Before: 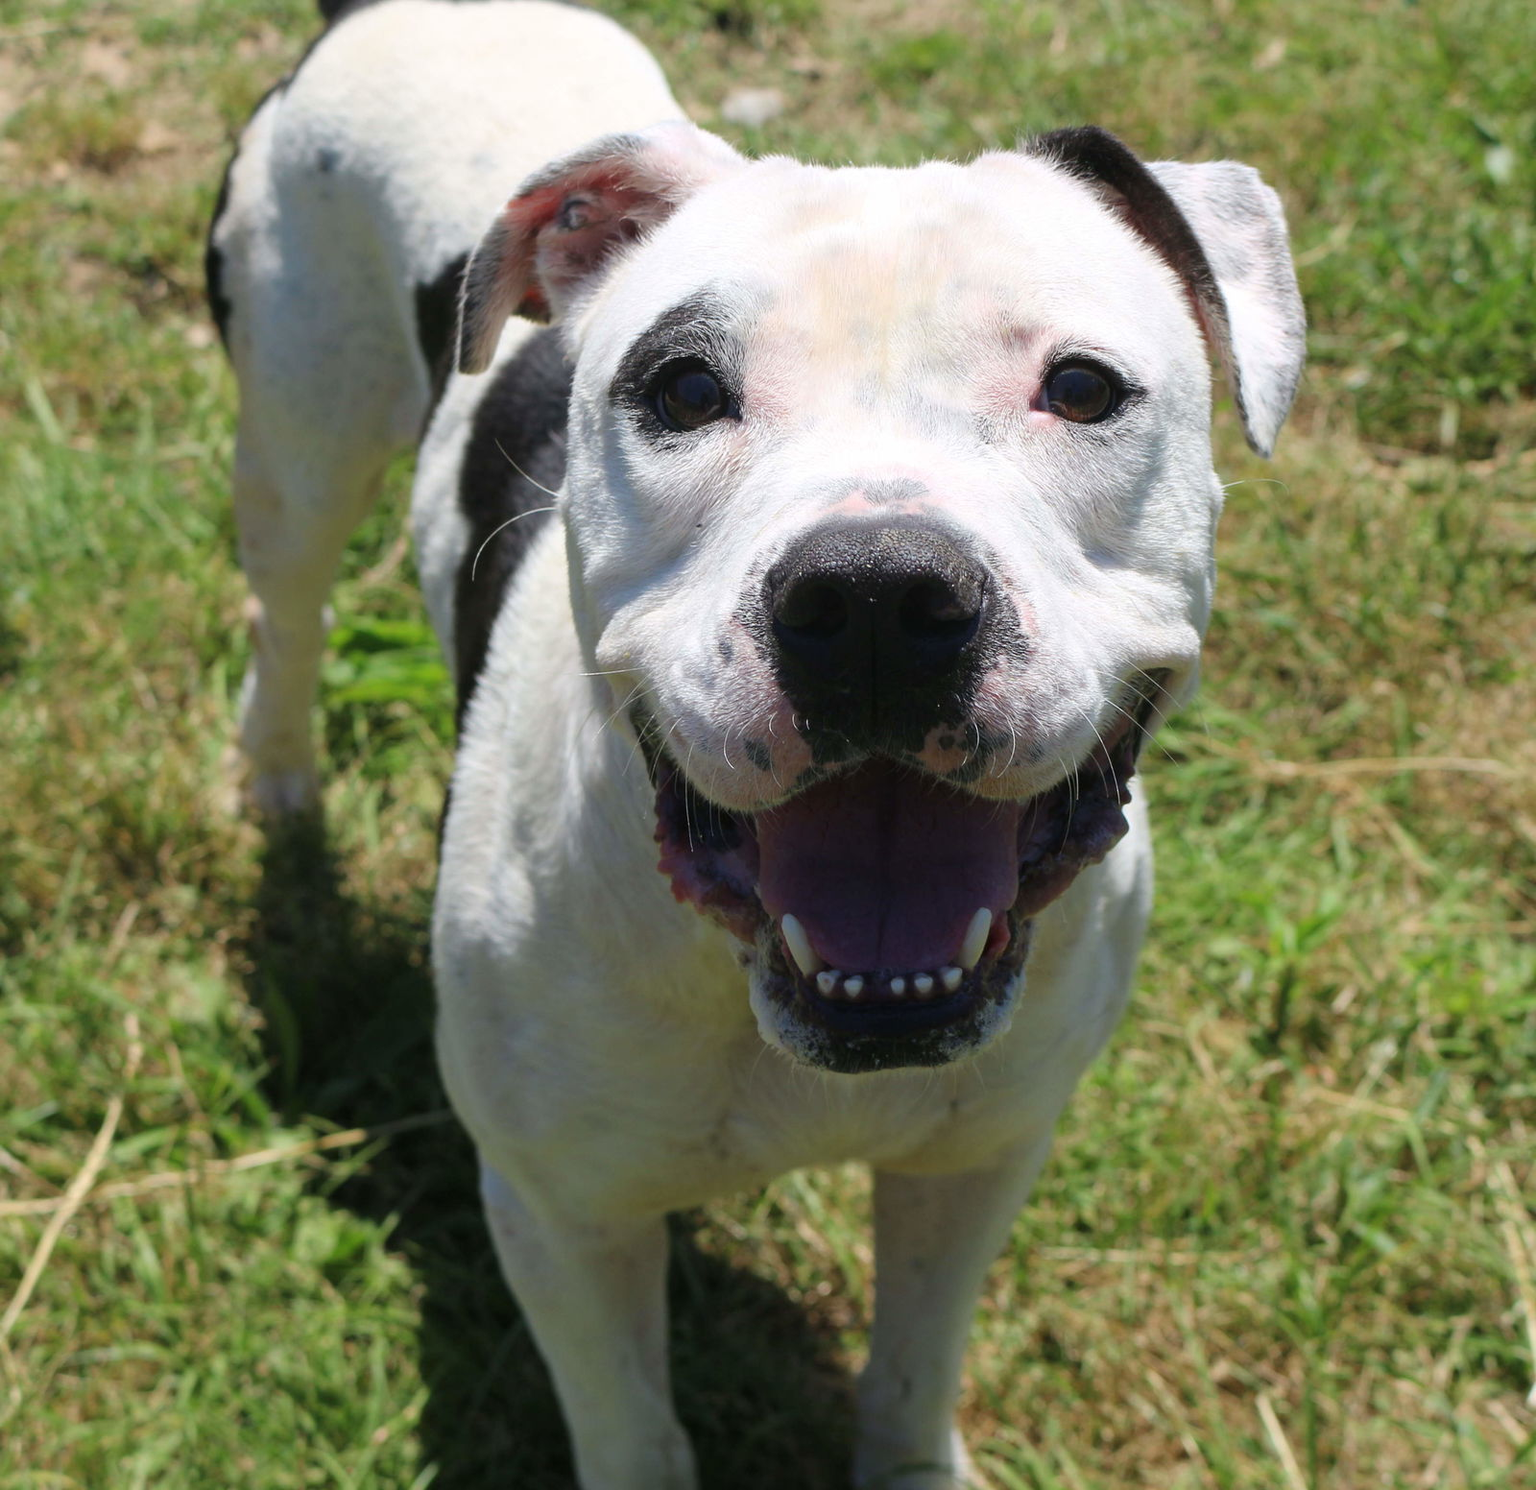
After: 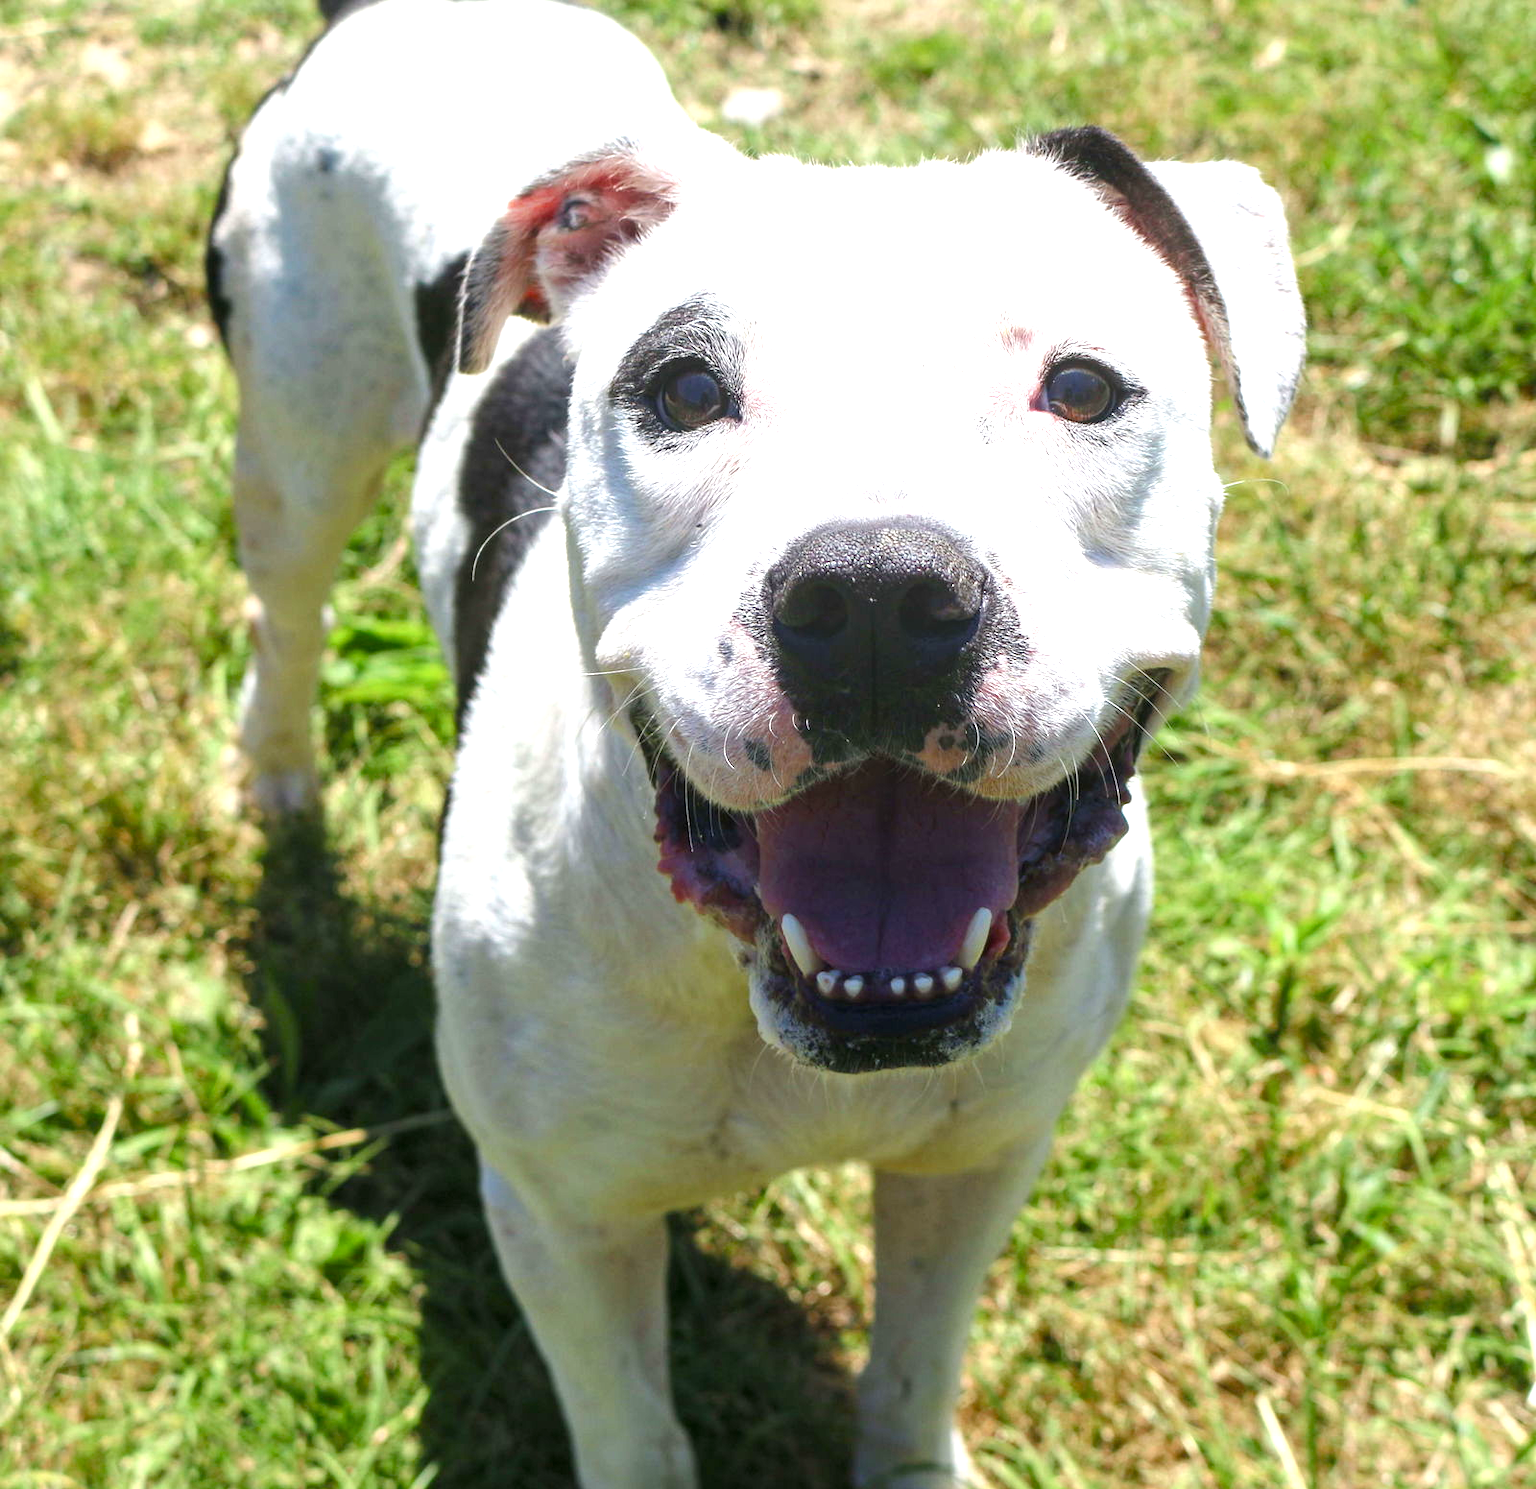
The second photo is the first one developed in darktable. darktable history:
exposure: black level correction 0, exposure 1.001 EV, compensate highlight preservation false
color balance rgb: shadows lift › luminance -9.781%, perceptual saturation grading › global saturation 9.206%, perceptual saturation grading › highlights -12.861%, perceptual saturation grading › mid-tones 14.695%, perceptual saturation grading › shadows 22.978%, global vibrance 12.634%
local contrast: on, module defaults
